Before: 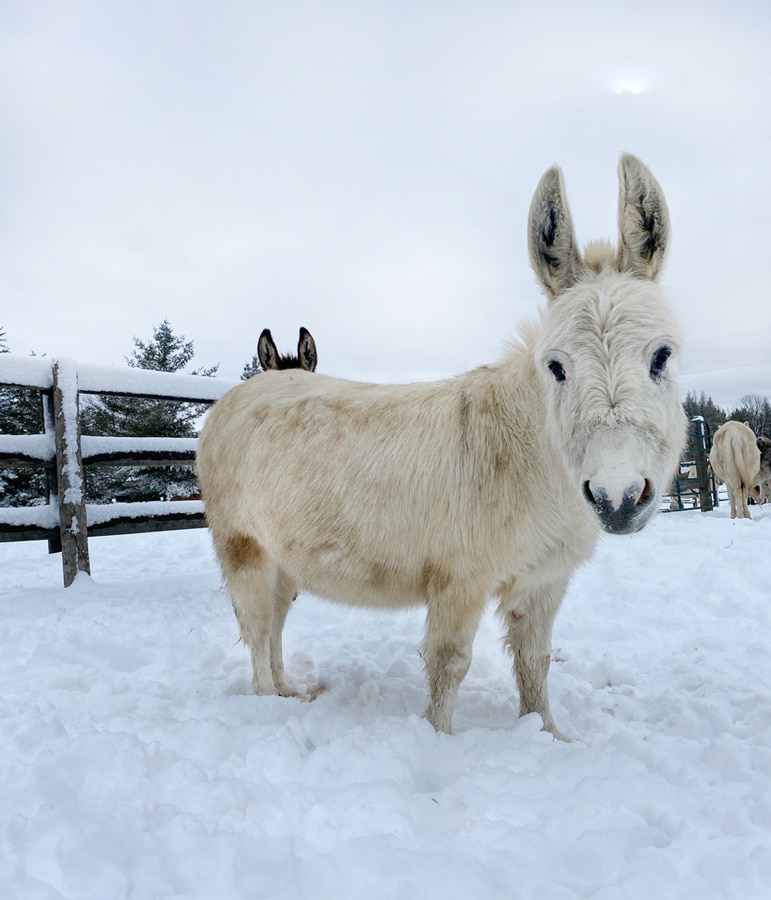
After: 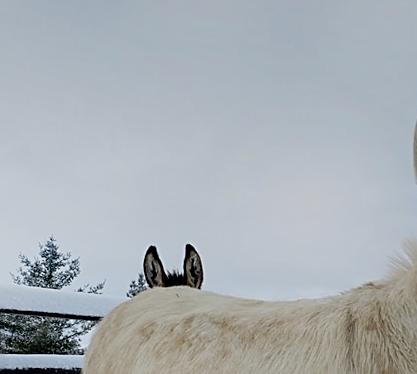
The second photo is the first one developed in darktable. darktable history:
crop: left 14.856%, top 9.275%, right 30.942%, bottom 49.167%
shadows and highlights: radius 170.67, shadows 27.29, white point adjustment 3.22, highlights -67.92, soften with gaussian
filmic rgb: middle gray luminance 18.4%, black relative exposure -10.52 EV, white relative exposure 3.41 EV, target black luminance 0%, hardness 6.04, latitude 98.94%, contrast 0.848, shadows ↔ highlights balance 0.512%, color science v6 (2022)
sharpen: on, module defaults
